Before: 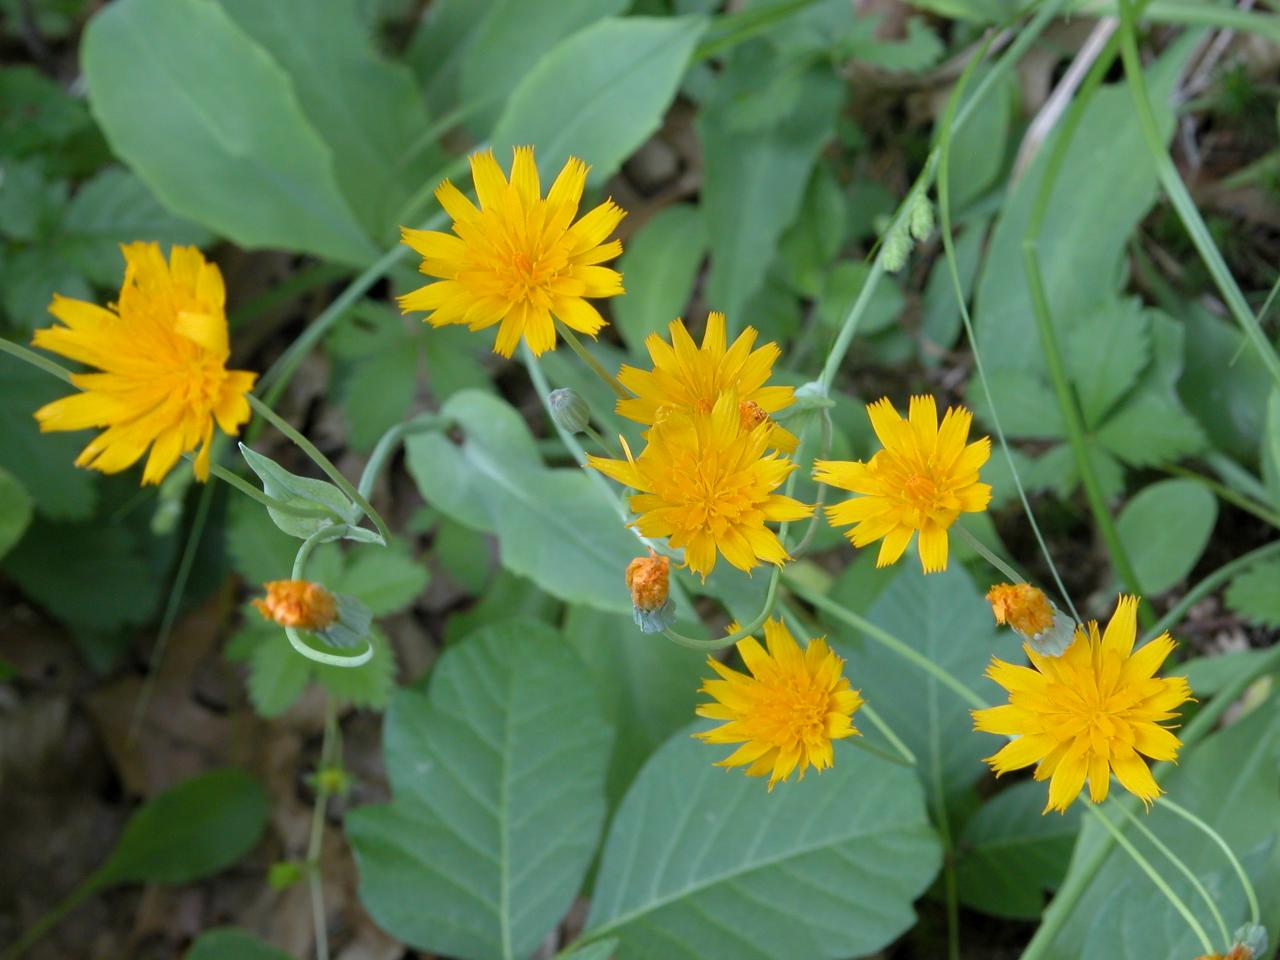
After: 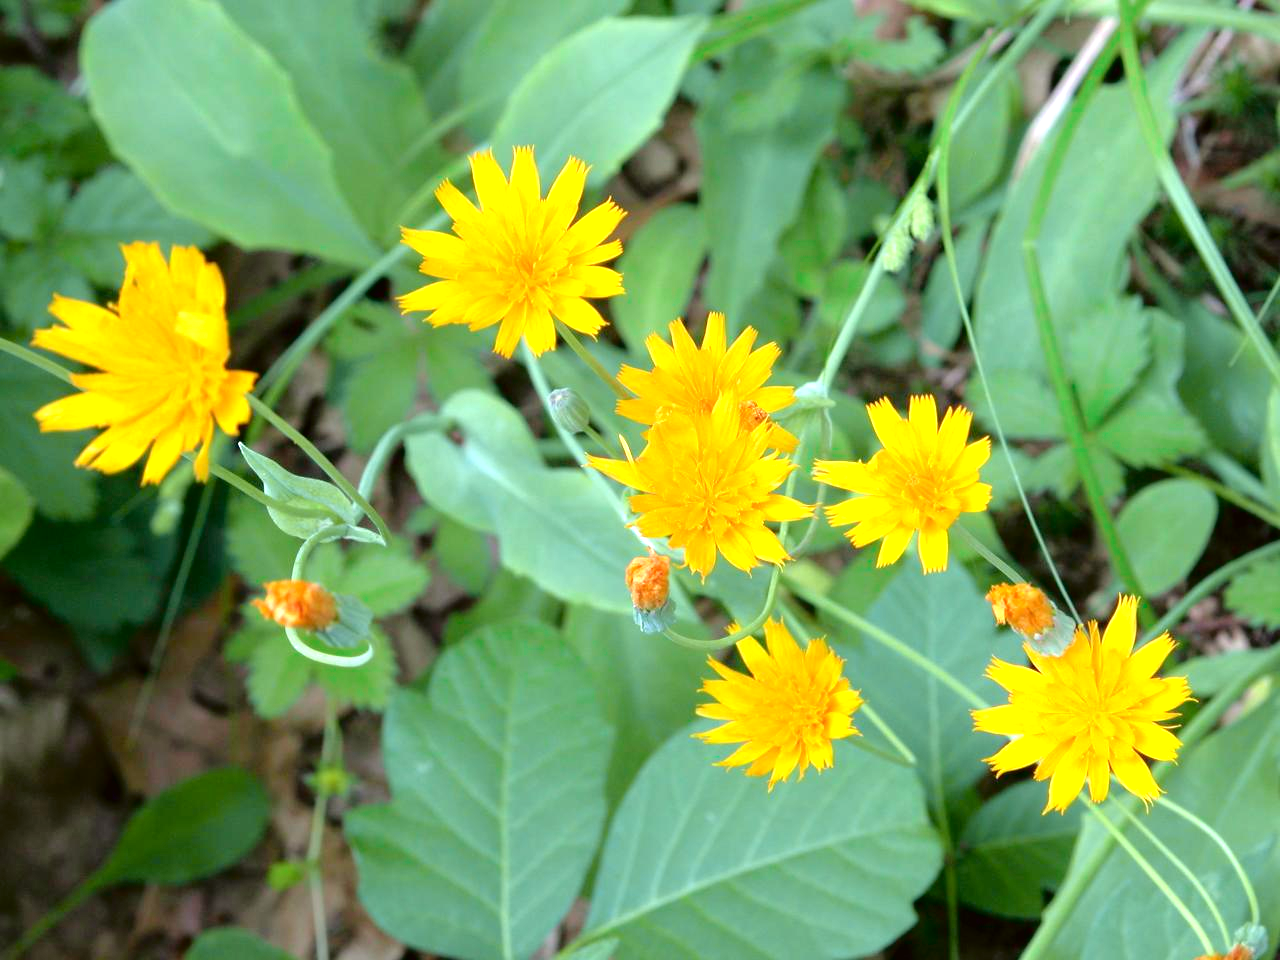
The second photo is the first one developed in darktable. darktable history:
tone curve: curves: ch0 [(0, 0.013) (0.175, 0.11) (0.337, 0.304) (0.498, 0.485) (0.78, 0.742) (0.993, 0.954)]; ch1 [(0, 0) (0.294, 0.184) (0.359, 0.34) (0.362, 0.35) (0.43, 0.41) (0.469, 0.463) (0.495, 0.502) (0.54, 0.563) (0.612, 0.641) (1, 1)]; ch2 [(0, 0) (0.44, 0.437) (0.495, 0.502) (0.524, 0.534) (0.557, 0.56) (0.634, 0.654) (0.728, 0.722) (1, 1)], color space Lab, independent channels
exposure: black level correction 0.001, exposure 1.118 EV, compensate highlight preservation false
